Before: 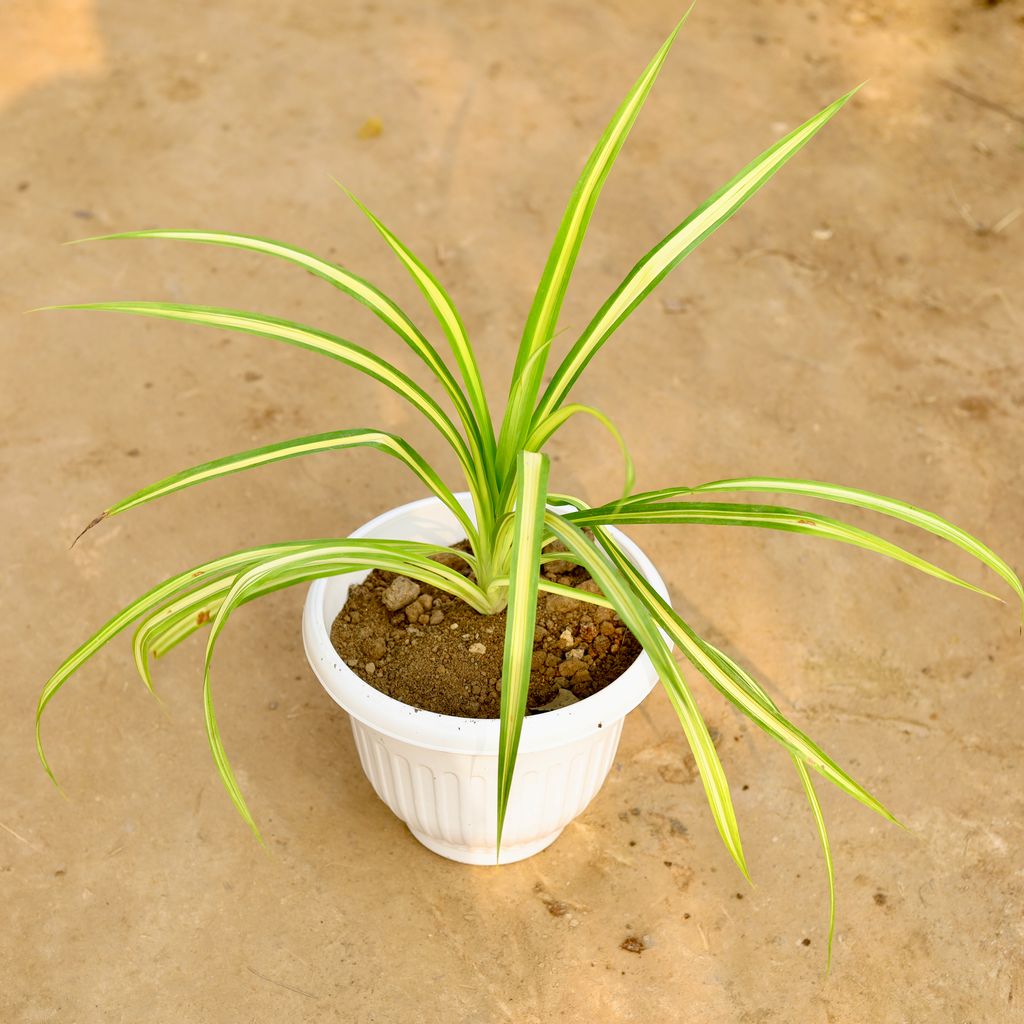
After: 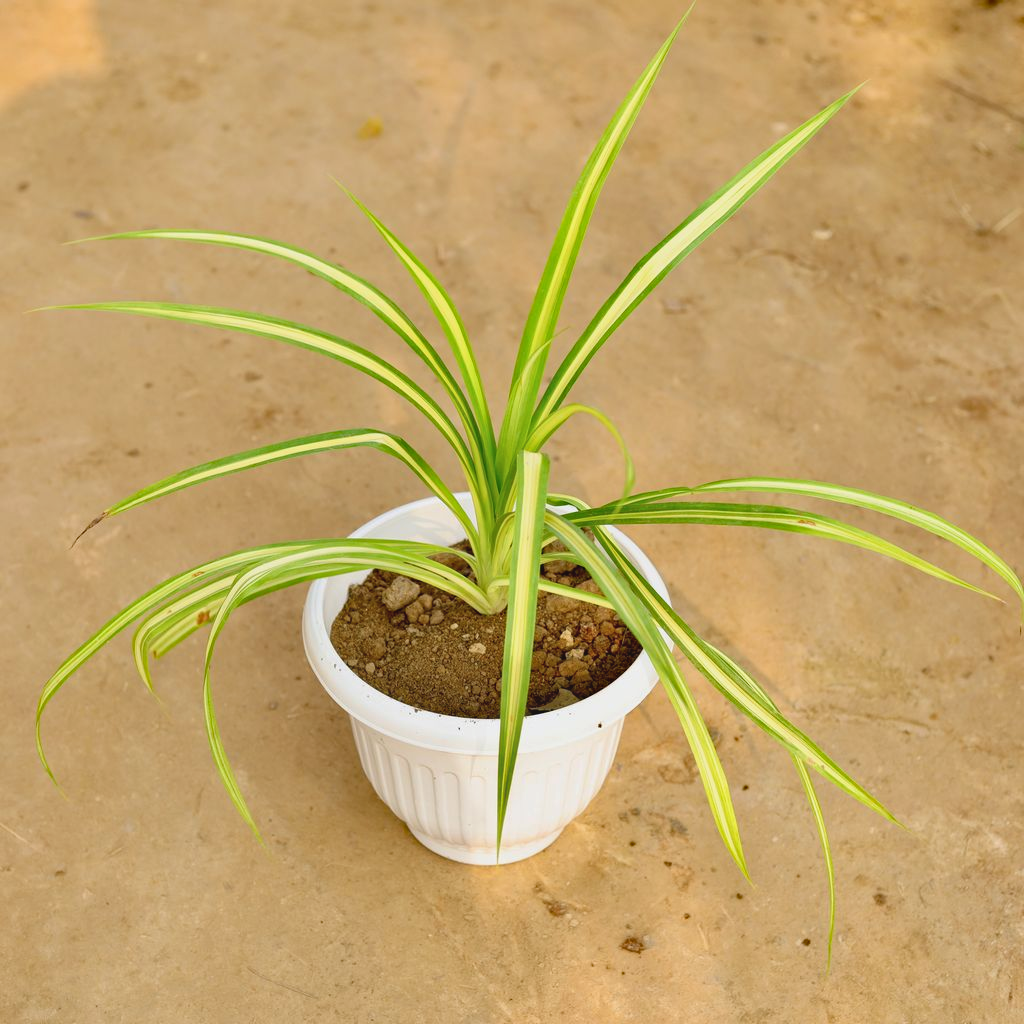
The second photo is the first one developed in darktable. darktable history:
contrast brightness saturation: contrast -0.093, saturation -0.085
haze removal: compatibility mode true, adaptive false
